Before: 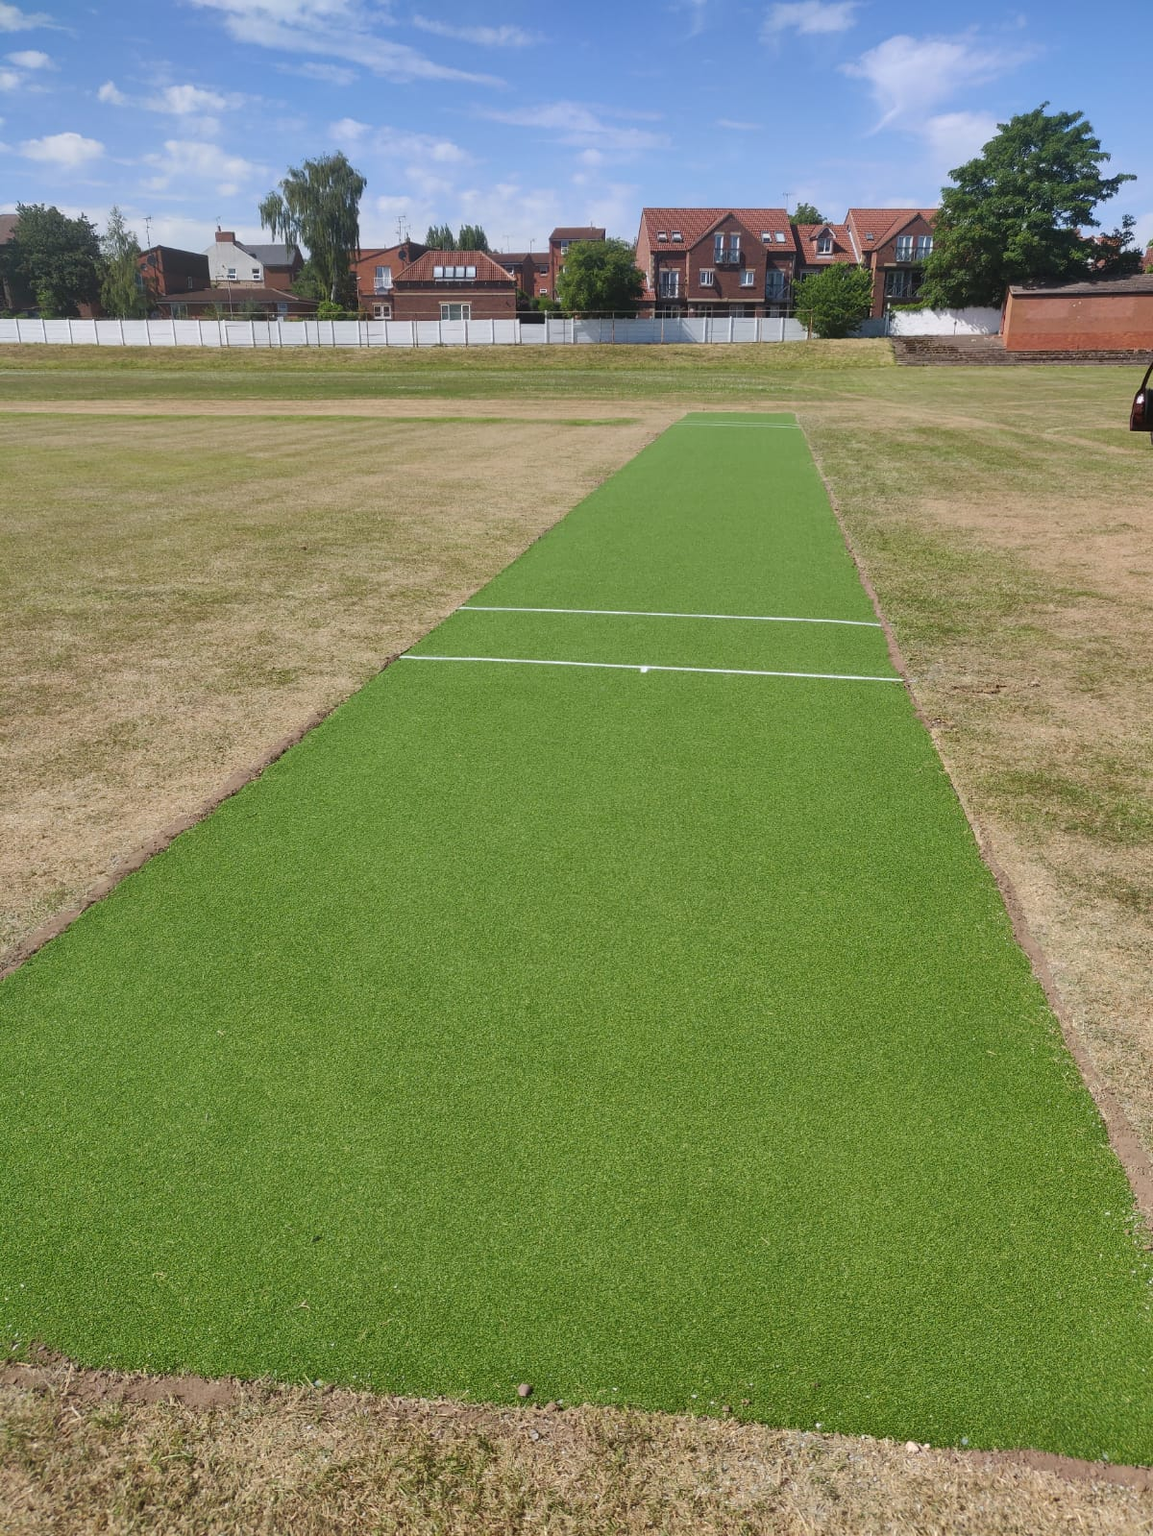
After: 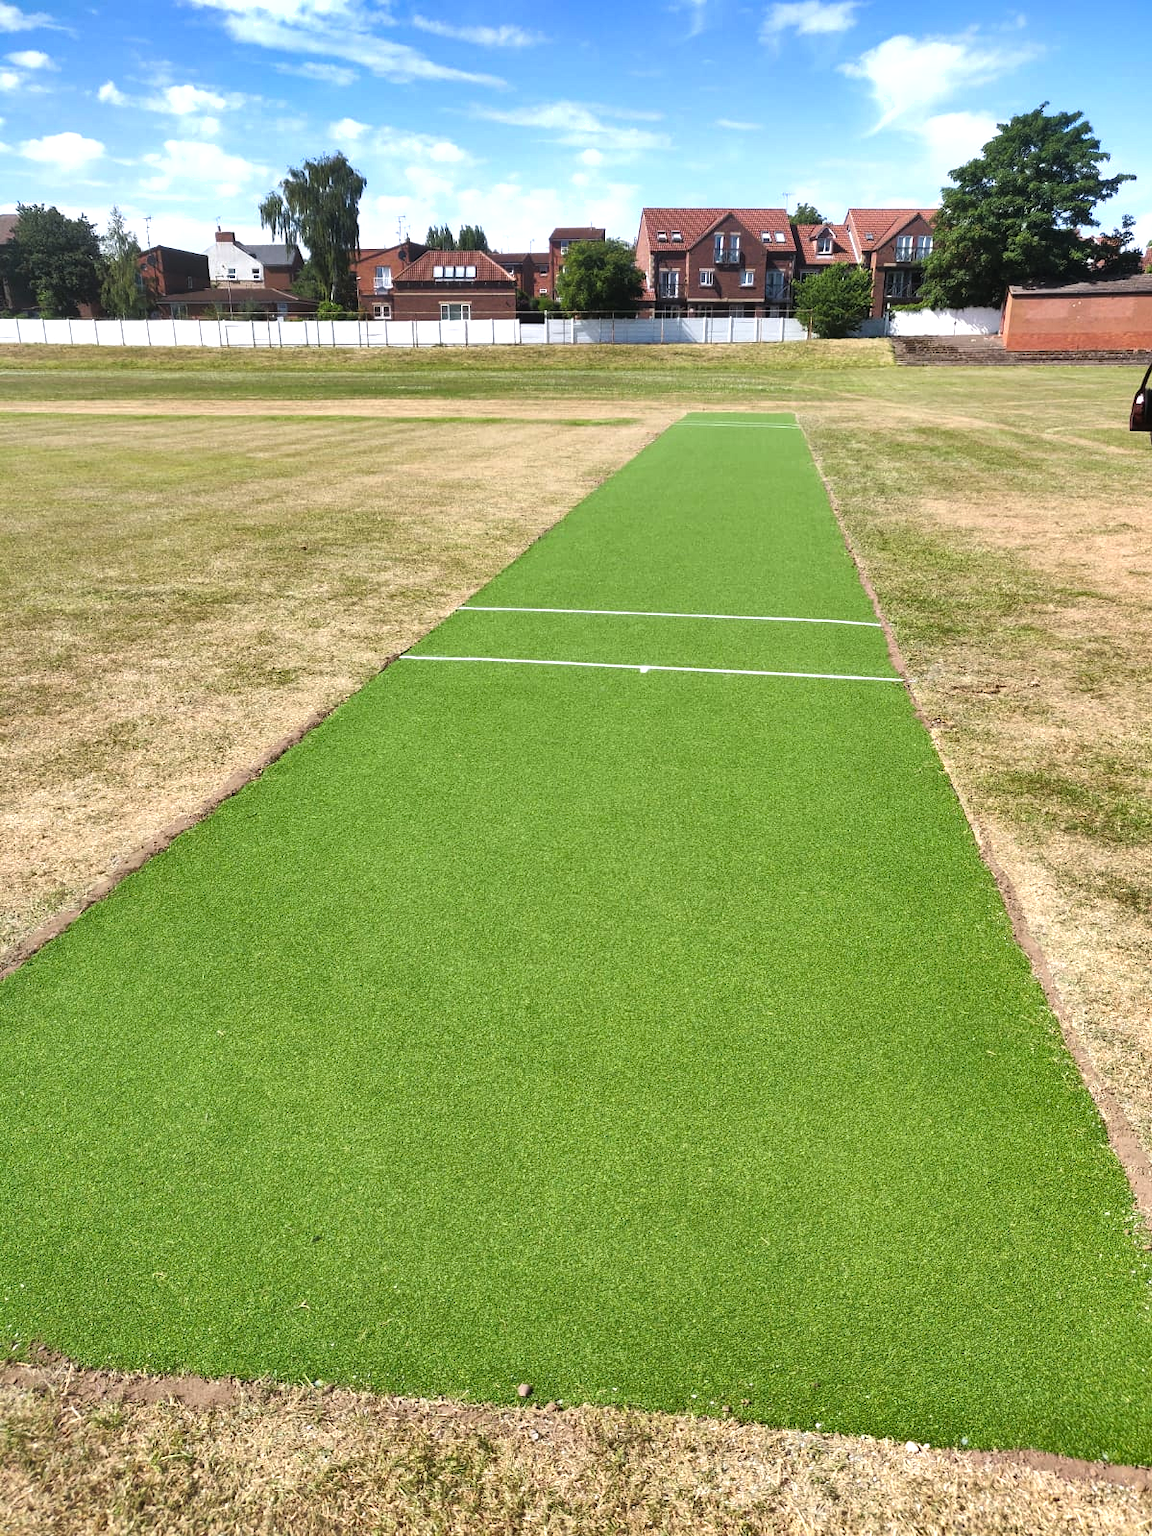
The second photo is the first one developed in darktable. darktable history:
shadows and highlights: shadows 43.64, white point adjustment -1.31, soften with gaussian
tone equalizer: -8 EV -1.04 EV, -7 EV -1 EV, -6 EV -0.896 EV, -5 EV -0.585 EV, -3 EV 0.565 EV, -2 EV 0.892 EV, -1 EV 0.999 EV, +0 EV 1.08 EV, luminance estimator HSV value / RGB max
